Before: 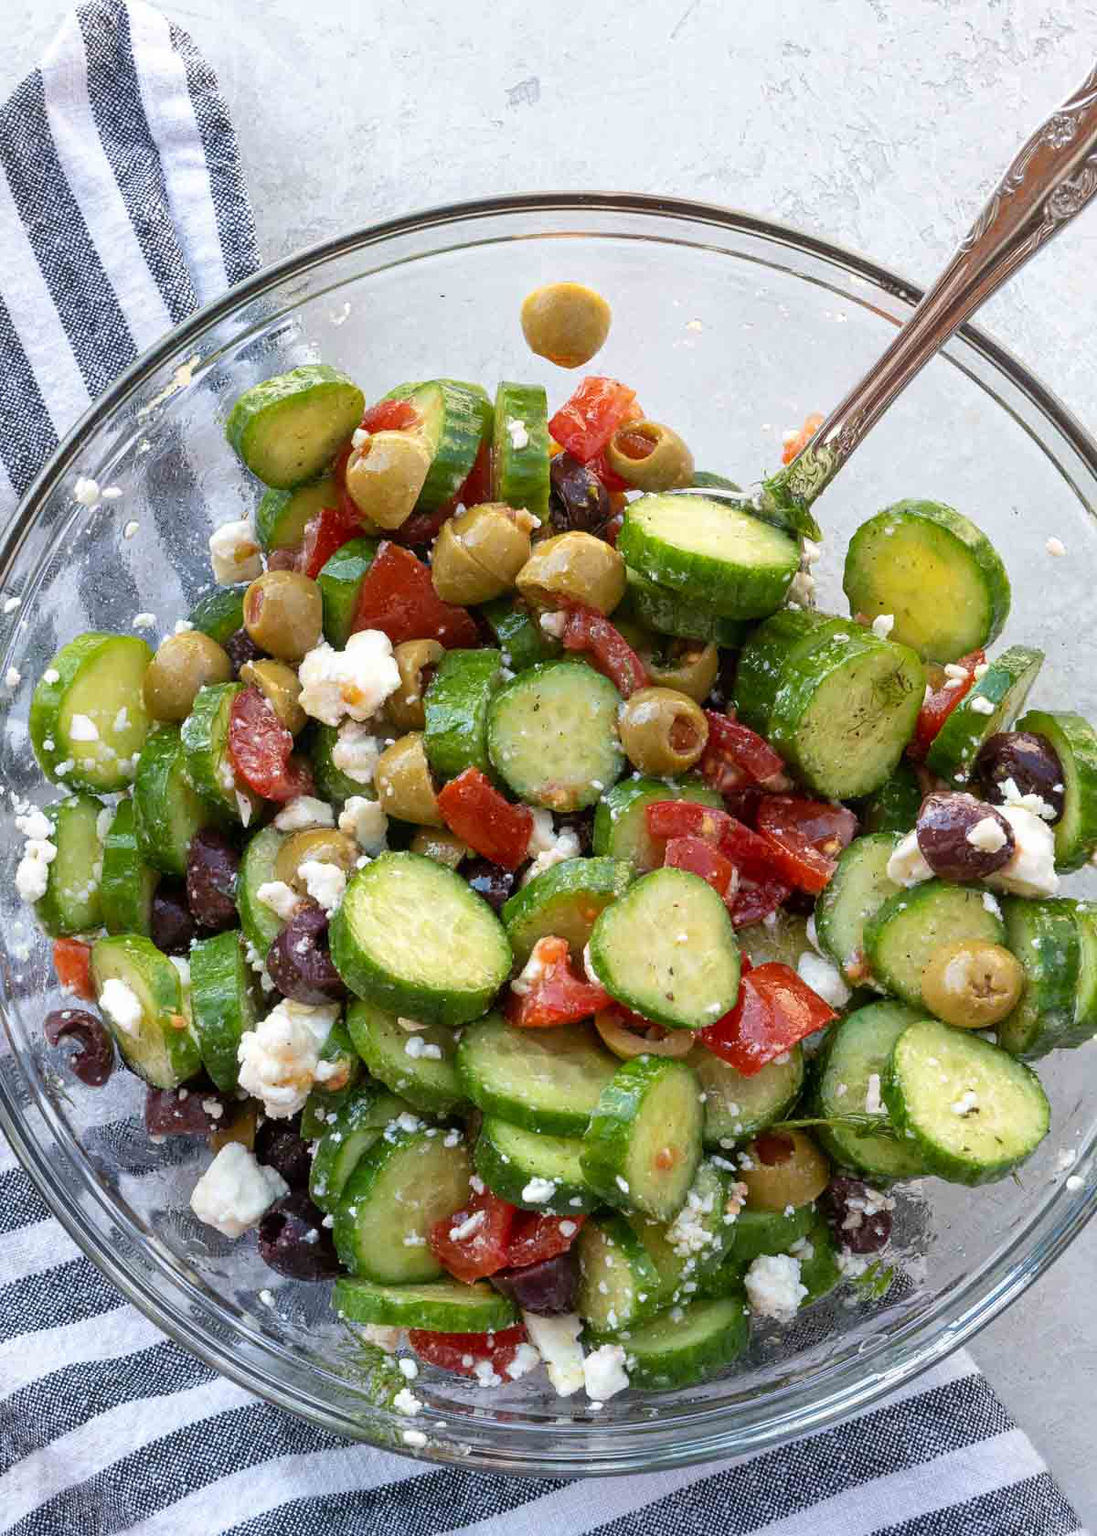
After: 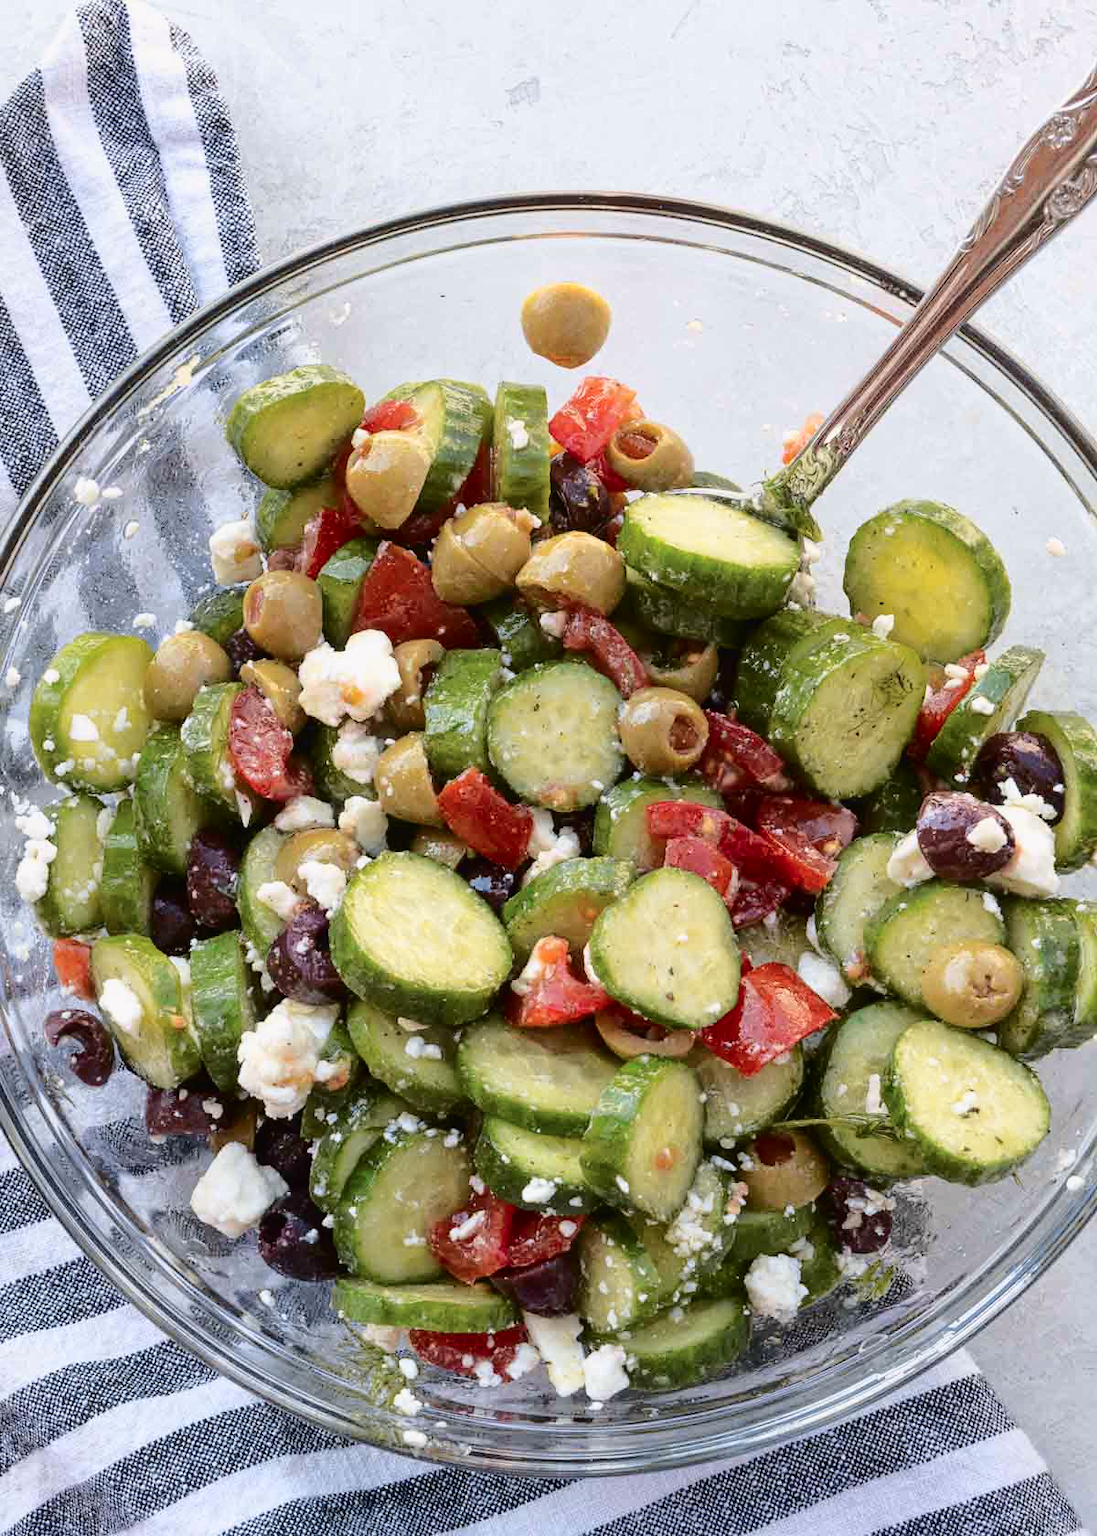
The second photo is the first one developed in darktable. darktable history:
tone curve: curves: ch0 [(0.003, 0.015) (0.104, 0.07) (0.239, 0.201) (0.327, 0.317) (0.401, 0.443) (0.495, 0.55) (0.65, 0.68) (0.832, 0.858) (1, 0.977)]; ch1 [(0, 0) (0.161, 0.092) (0.35, 0.33) (0.379, 0.401) (0.447, 0.476) (0.495, 0.499) (0.515, 0.518) (0.55, 0.557) (0.621, 0.615) (0.718, 0.734) (1, 1)]; ch2 [(0, 0) (0.359, 0.372) (0.437, 0.437) (0.502, 0.501) (0.534, 0.537) (0.599, 0.586) (1, 1)], color space Lab, independent channels, preserve colors none
